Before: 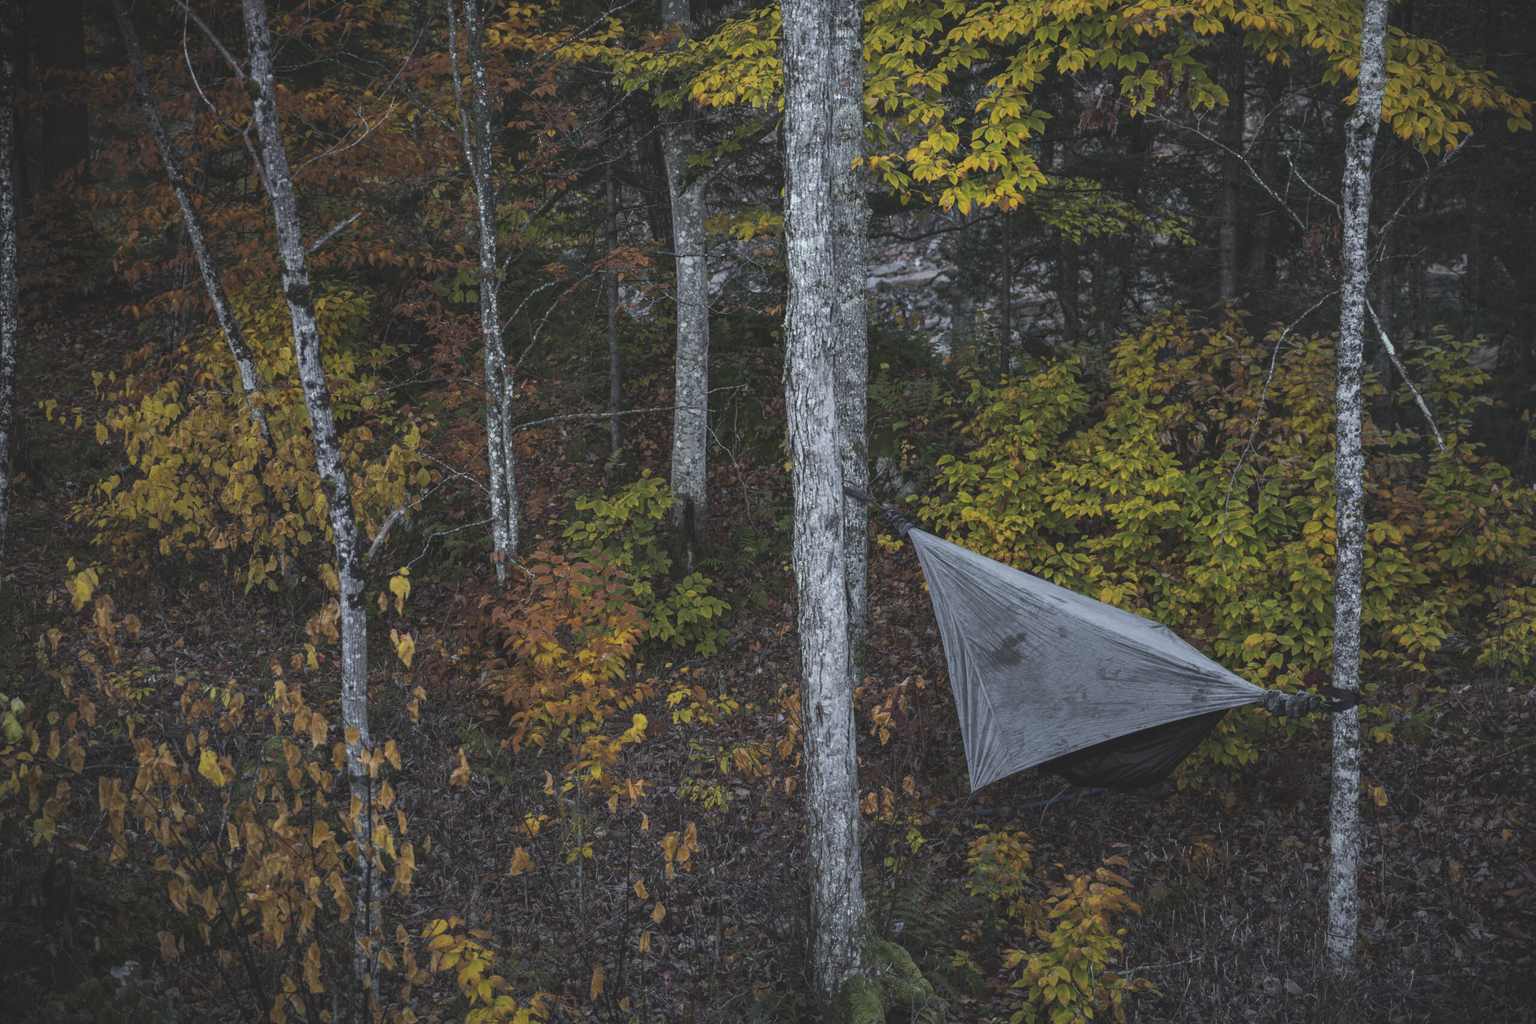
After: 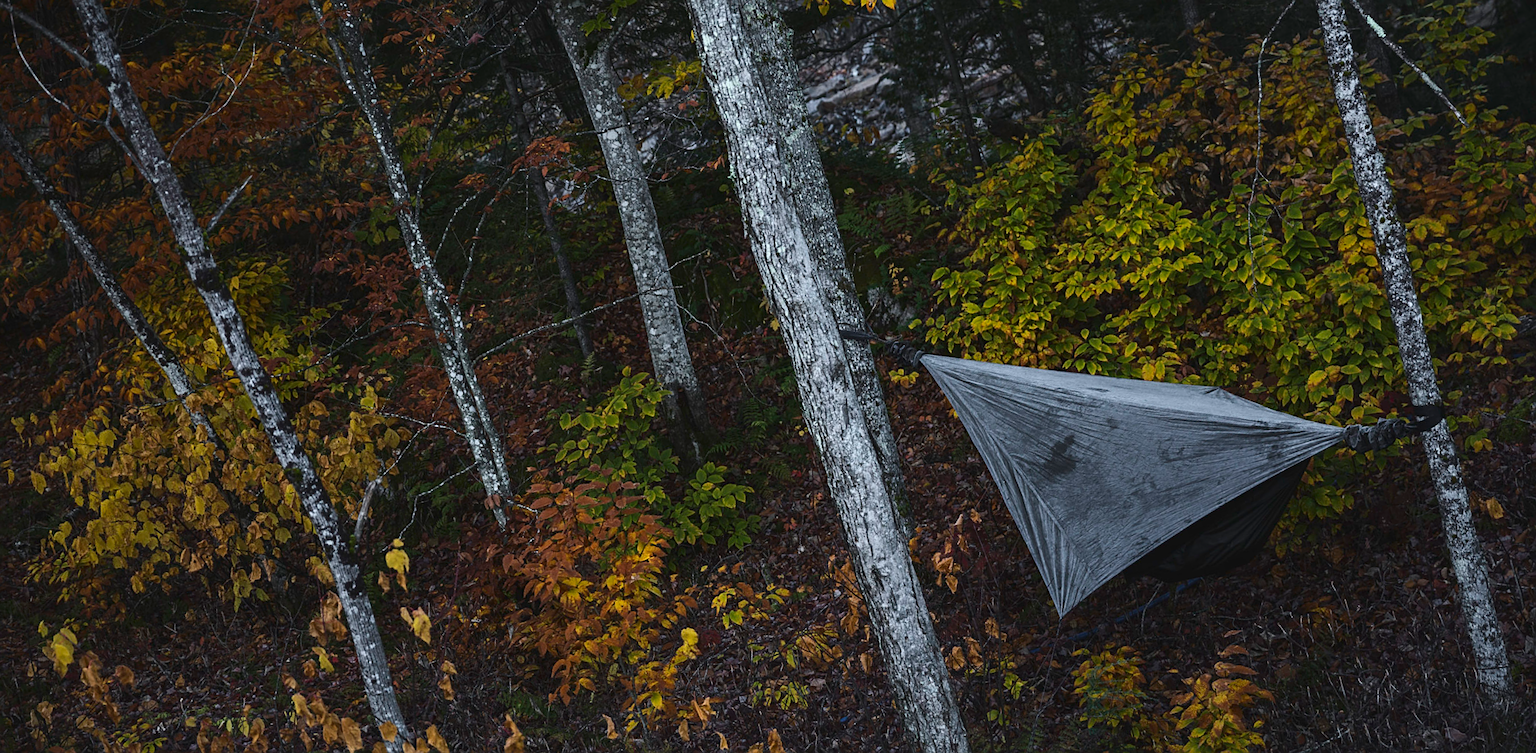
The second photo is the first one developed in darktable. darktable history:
contrast brightness saturation: contrast 0.19, brightness -0.11, saturation 0.21
sharpen: on, module defaults
rotate and perspective: rotation -14.8°, crop left 0.1, crop right 0.903, crop top 0.25, crop bottom 0.748
